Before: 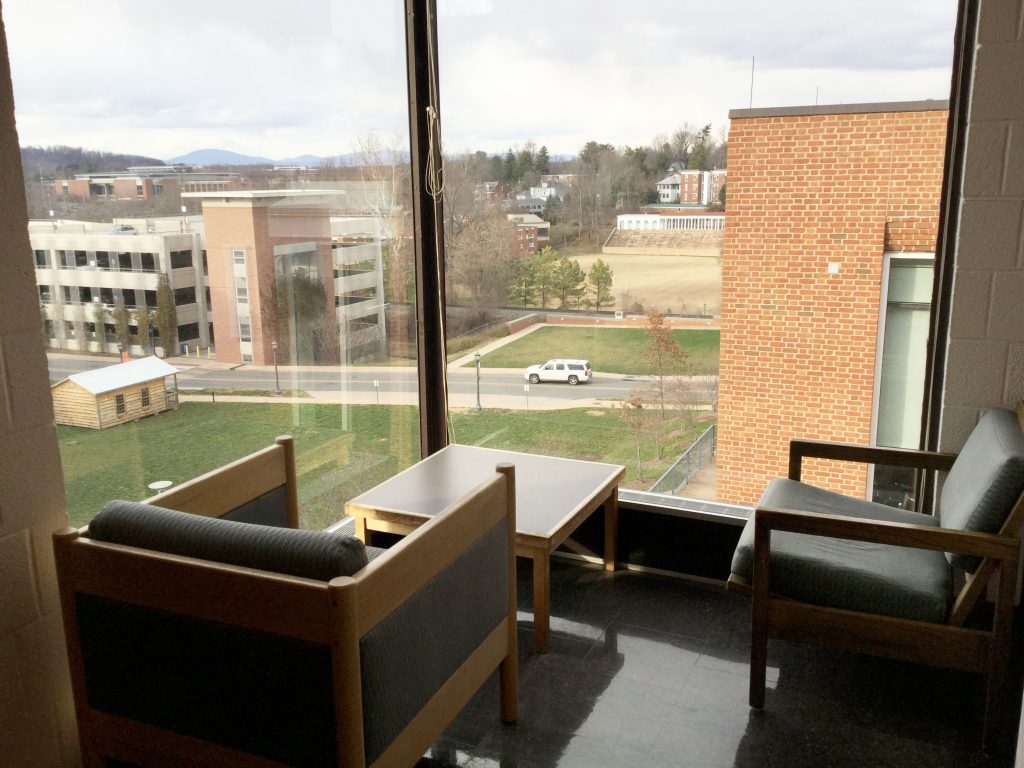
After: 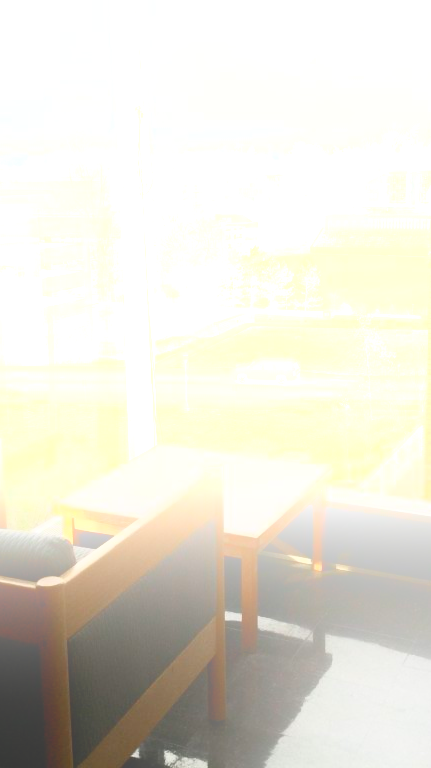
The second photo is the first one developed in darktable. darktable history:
crop: left 28.583%, right 29.231%
bloom: size 25%, threshold 5%, strength 90%
contrast brightness saturation: contrast 0.39, brightness 0.1
